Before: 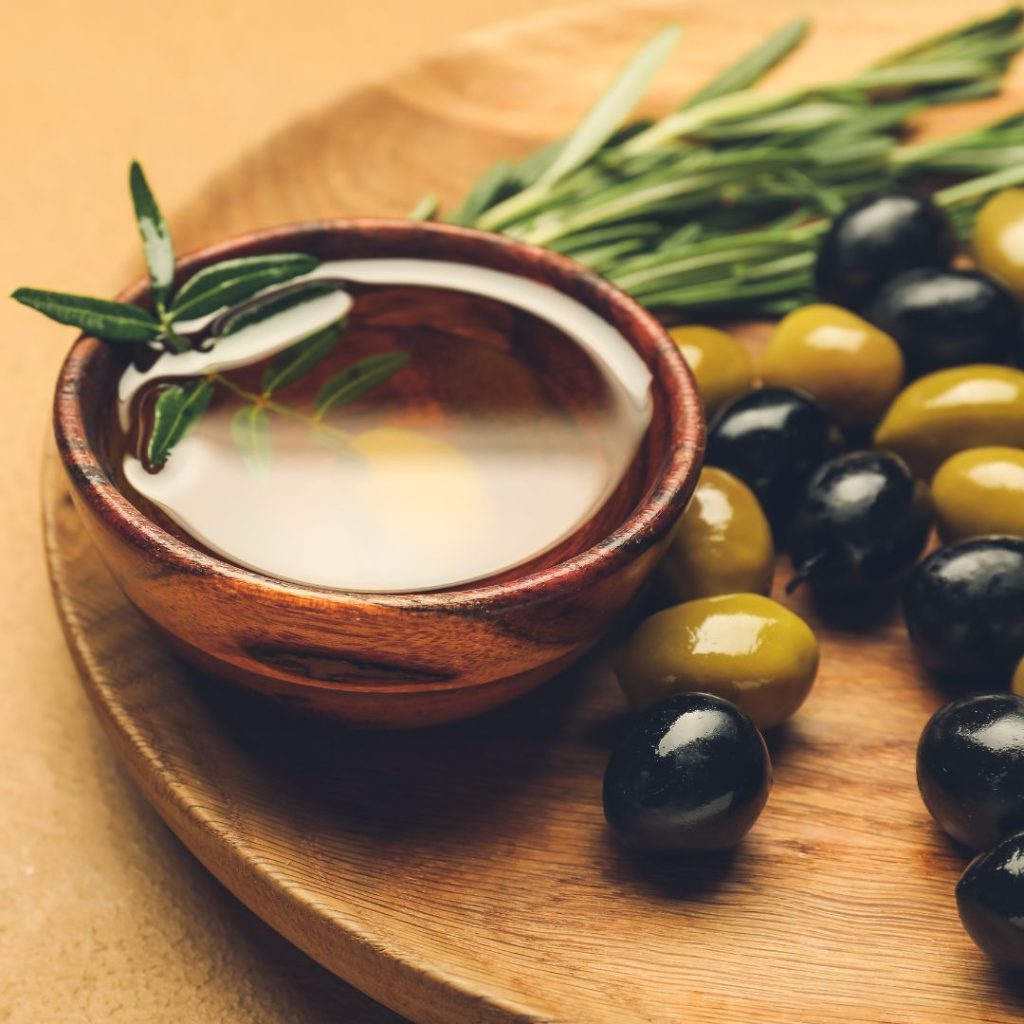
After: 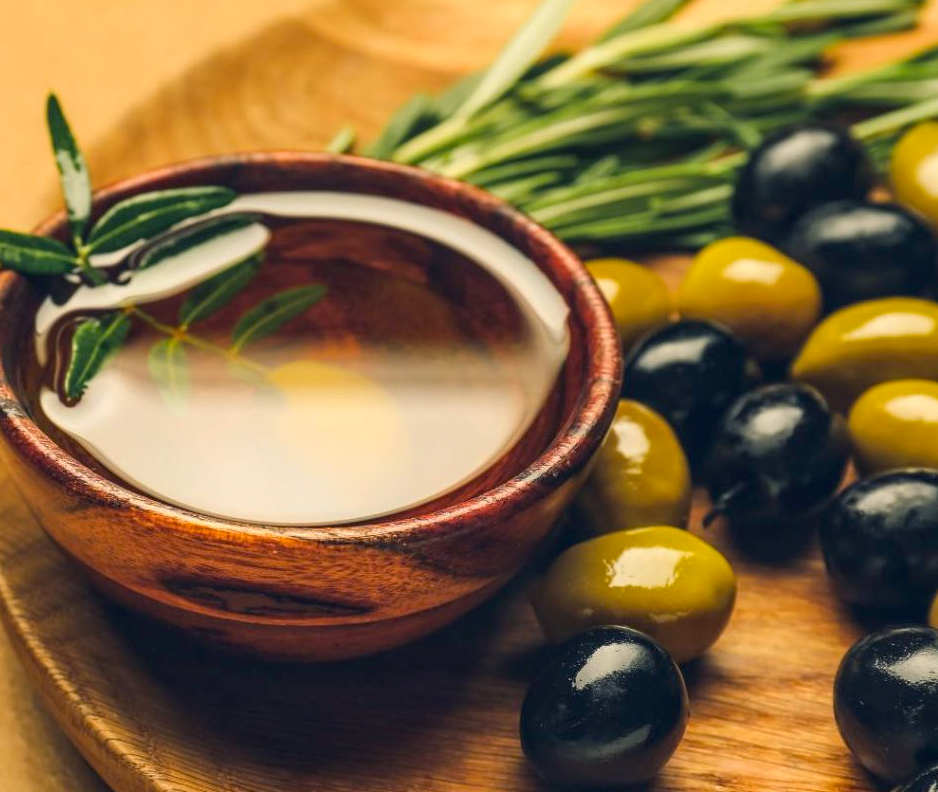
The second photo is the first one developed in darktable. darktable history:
local contrast: on, module defaults
crop: left 8.155%, top 6.611%, bottom 15.385%
color balance rgb: shadows lift › chroma 2%, shadows lift › hue 217.2°, power › hue 60°, highlights gain › chroma 1%, highlights gain › hue 69.6°, global offset › luminance -0.5%, perceptual saturation grading › global saturation 15%, global vibrance 15%
white balance: red 1, blue 1
